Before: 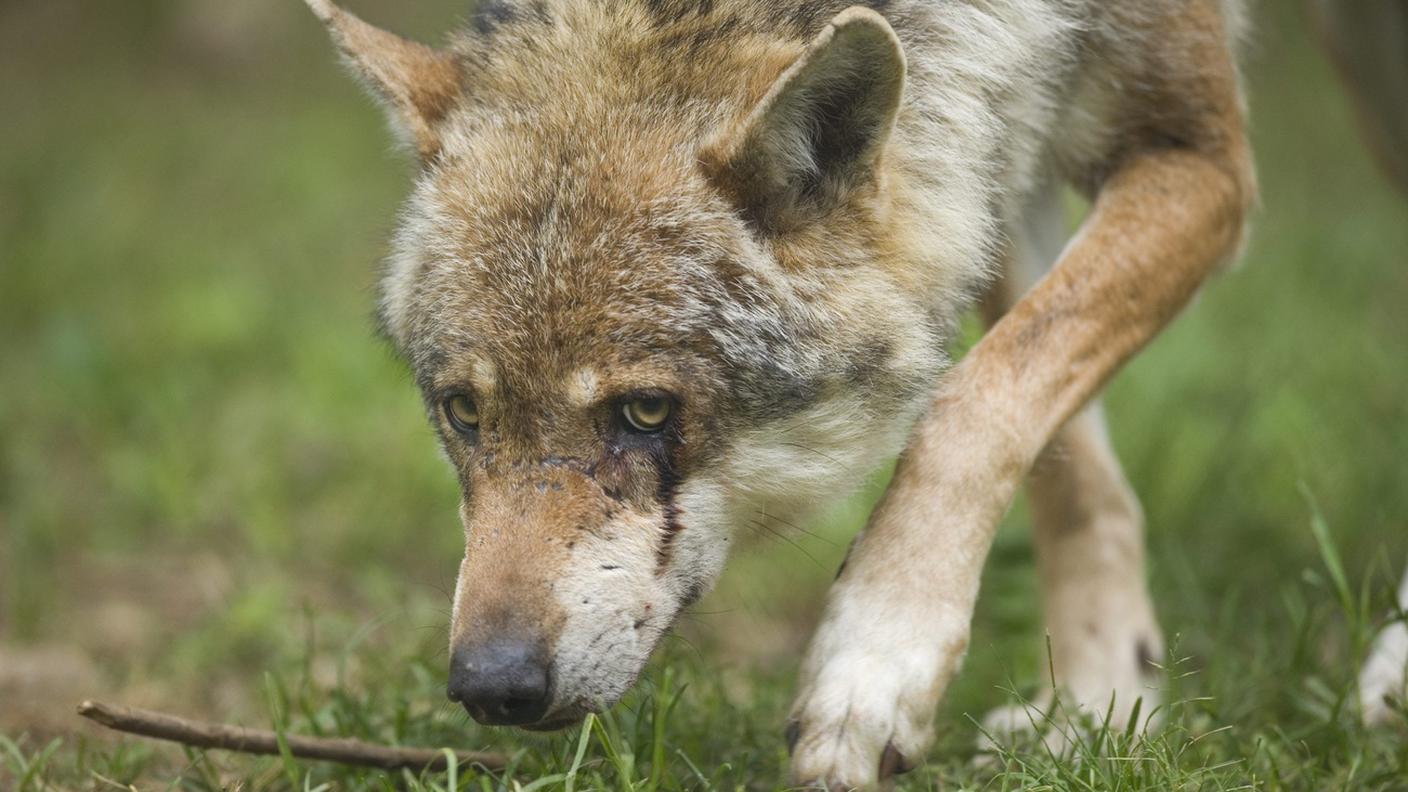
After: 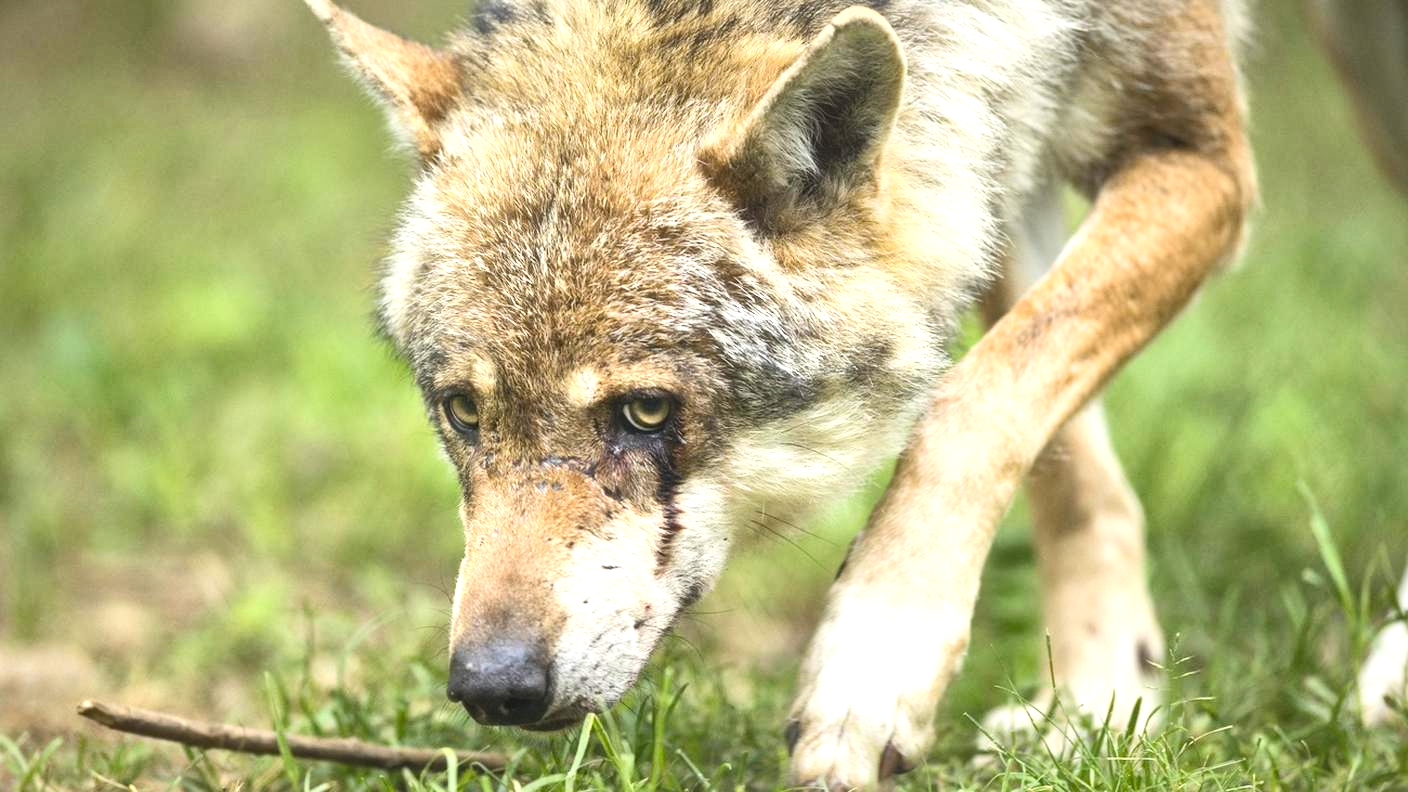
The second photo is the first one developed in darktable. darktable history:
exposure: black level correction 0, exposure 0.696 EV, compensate exposure bias true, compensate highlight preservation false
local contrast: mode bilateral grid, contrast 25, coarseness 46, detail 152%, midtone range 0.2
contrast brightness saturation: contrast 0.201, brightness 0.155, saturation 0.22
